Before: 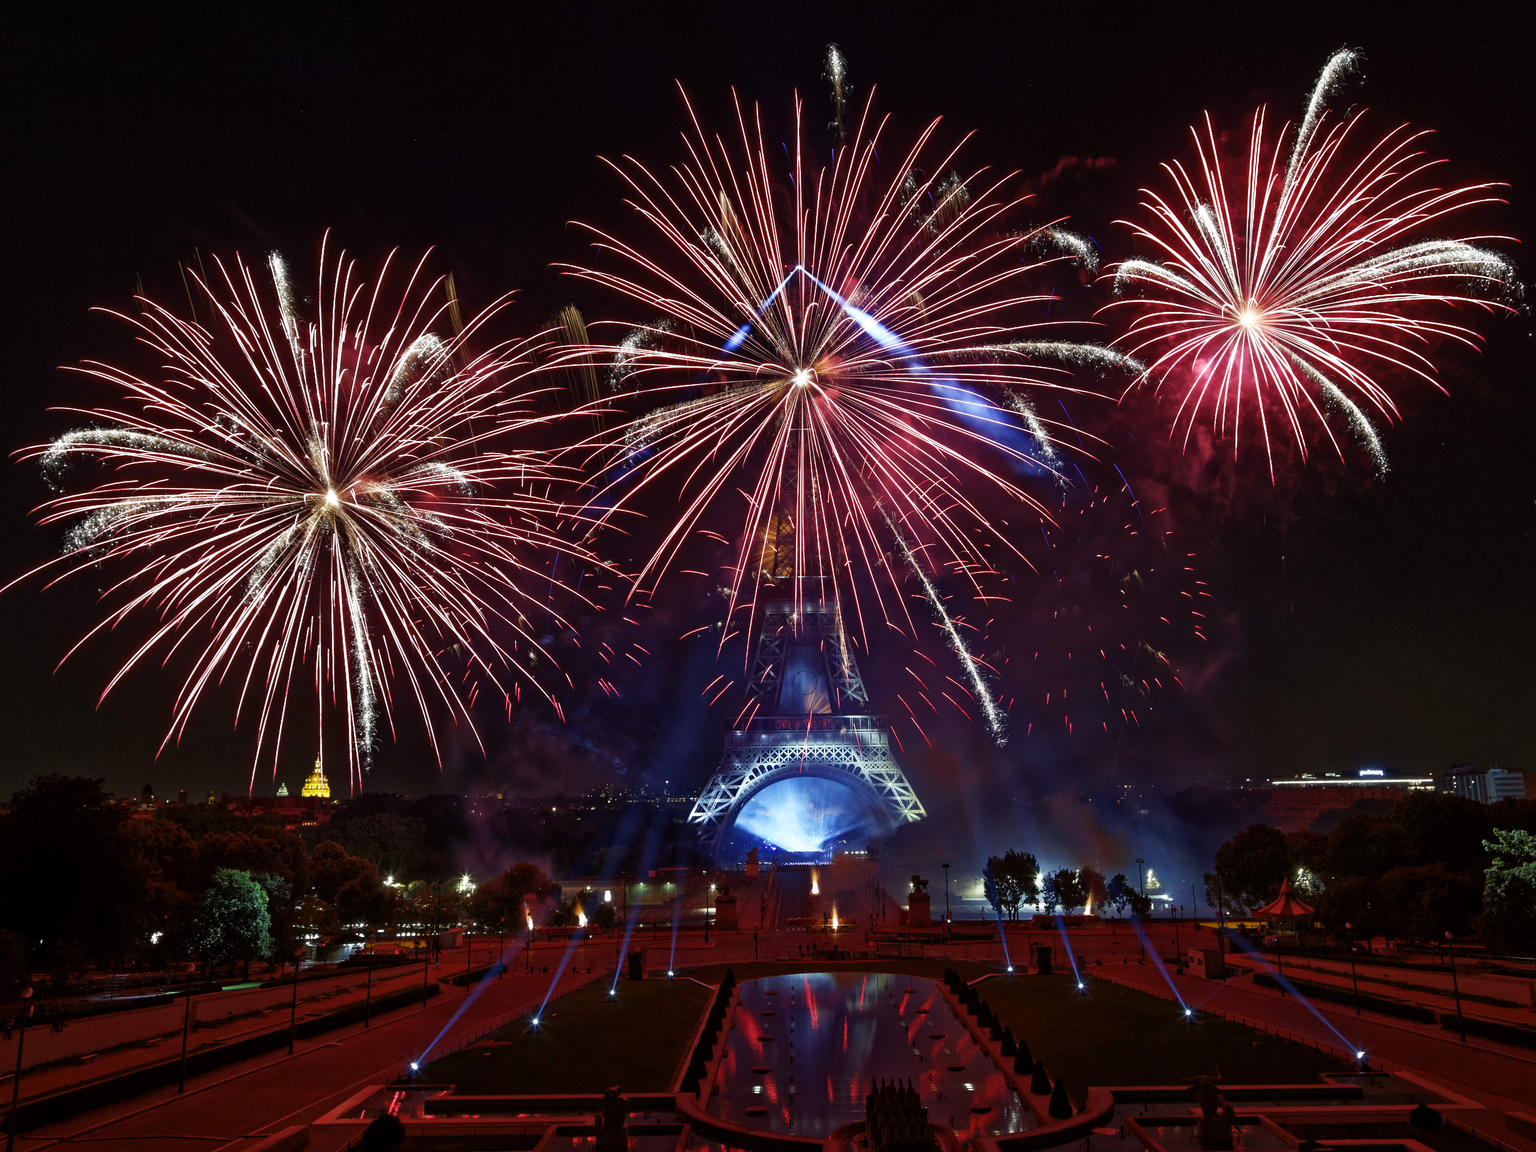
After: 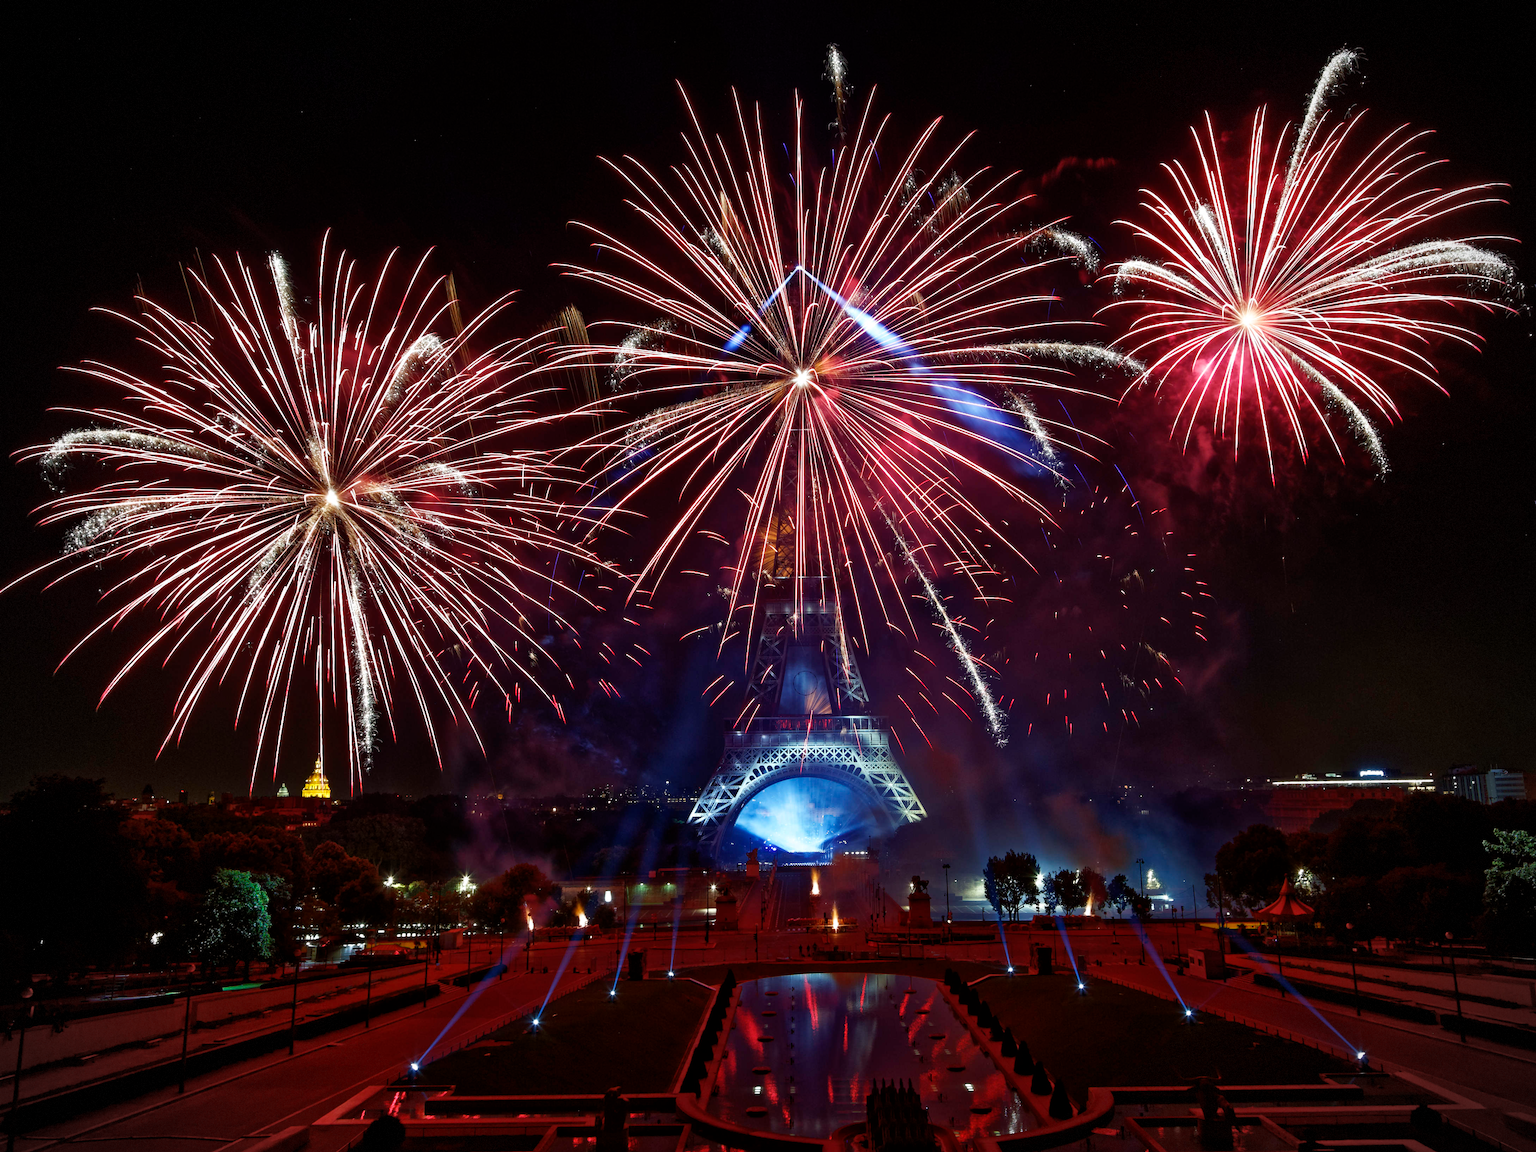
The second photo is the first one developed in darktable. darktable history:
vignetting: dithering 8-bit output
